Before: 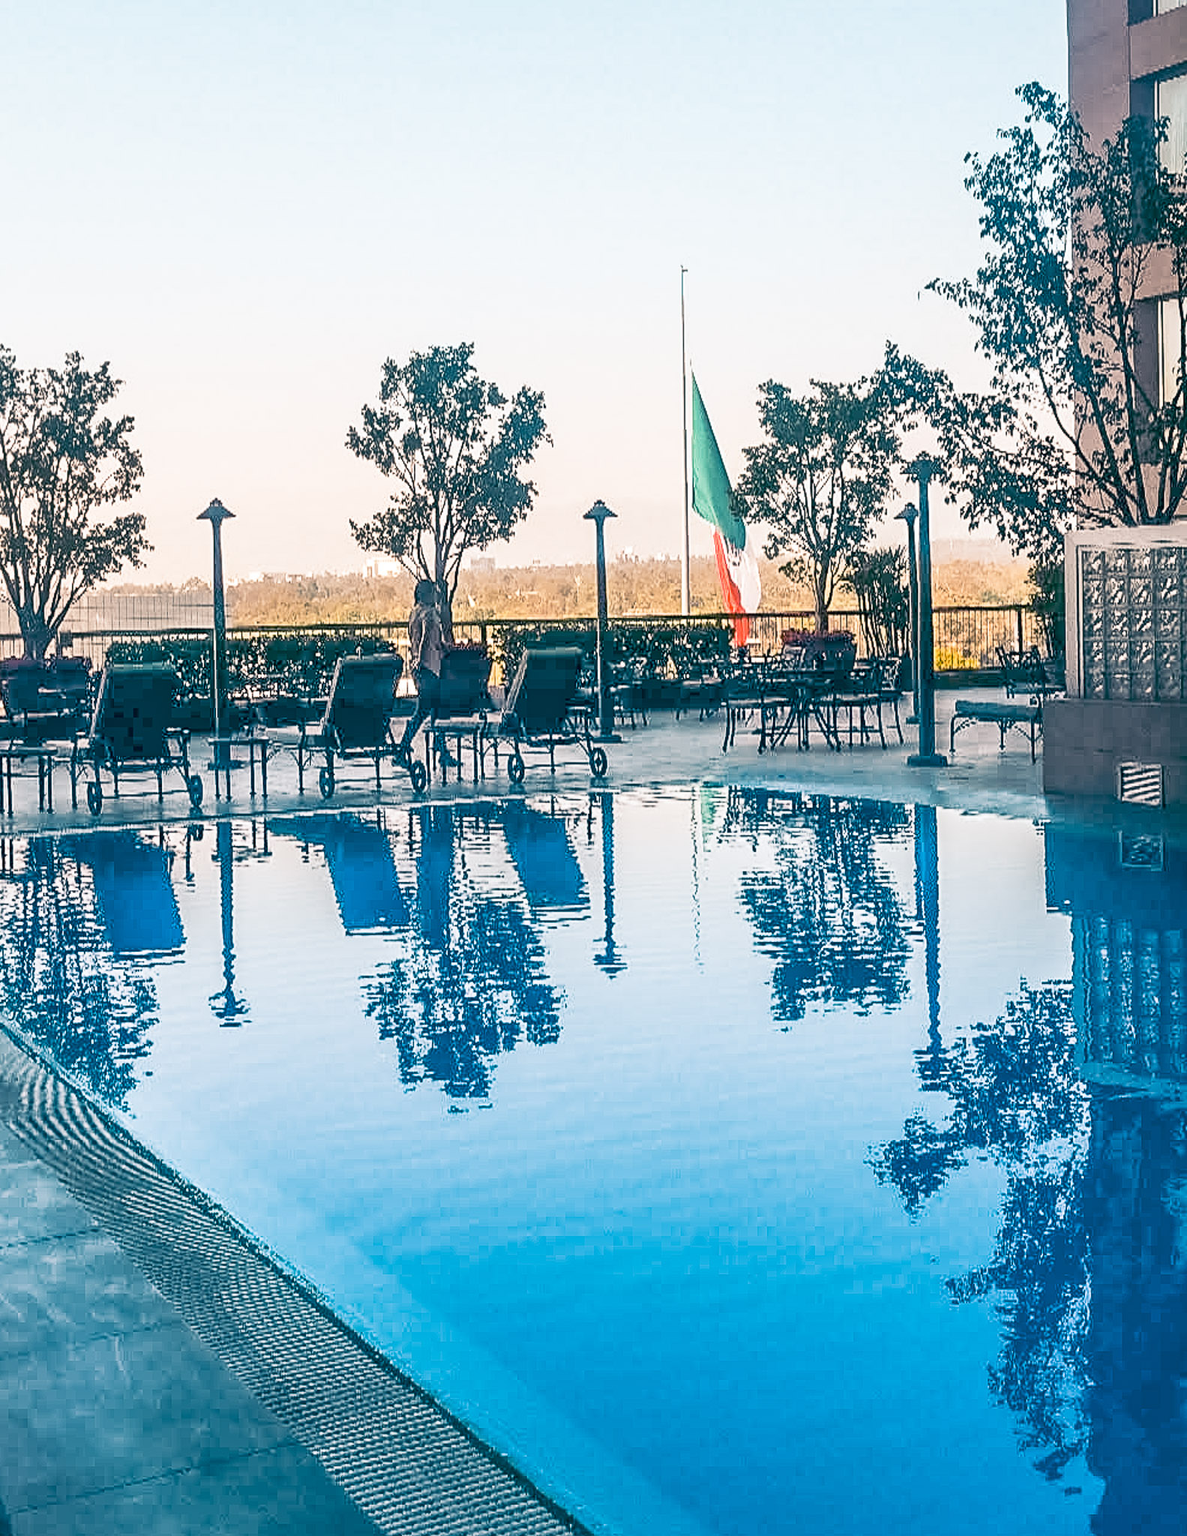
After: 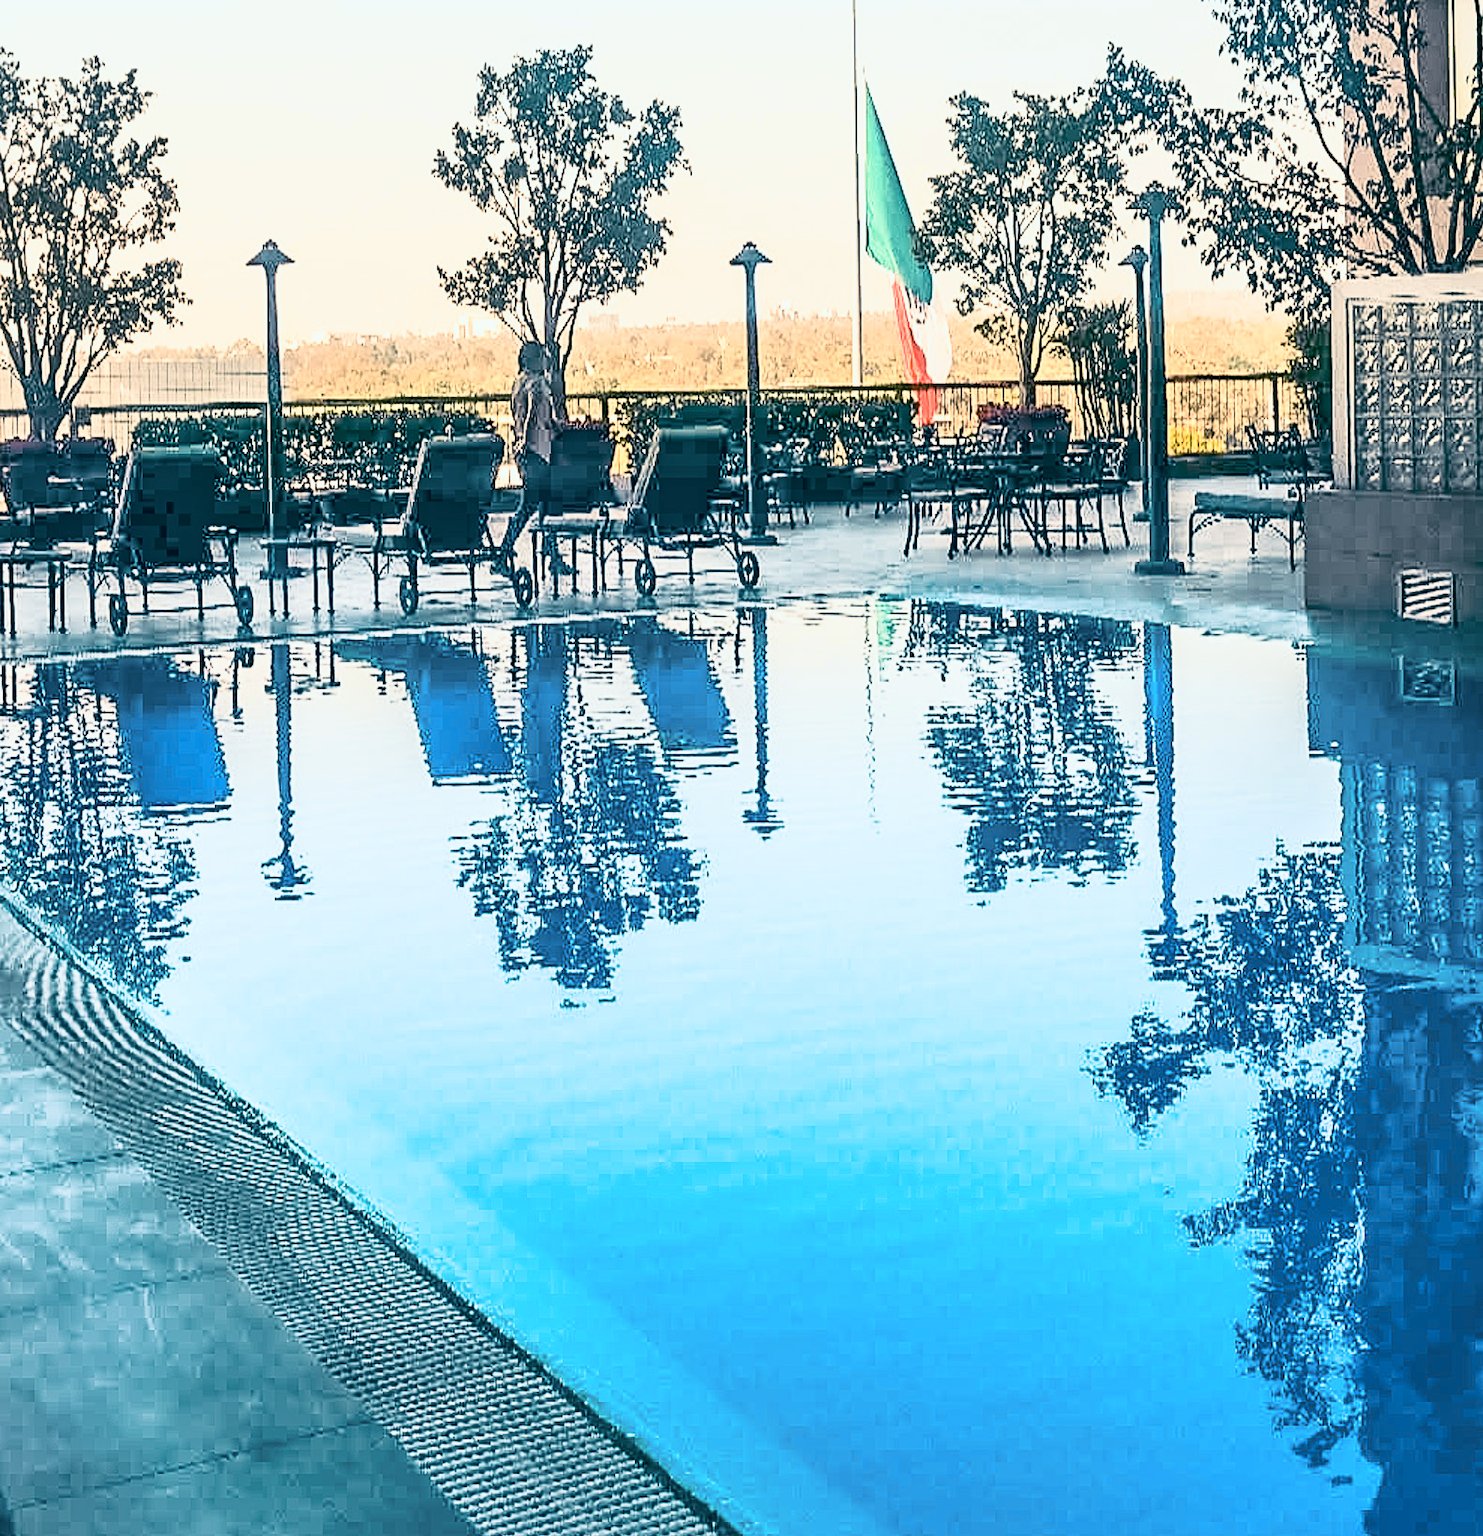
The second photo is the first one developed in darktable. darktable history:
crop and rotate: top 19.998%
tone curve: curves: ch0 [(0, 0.023) (0.087, 0.065) (0.184, 0.168) (0.45, 0.54) (0.57, 0.683) (0.706, 0.841) (0.877, 0.948) (1, 0.984)]; ch1 [(0, 0) (0.388, 0.369) (0.447, 0.447) (0.505, 0.5) (0.534, 0.535) (0.563, 0.563) (0.579, 0.59) (0.644, 0.663) (1, 1)]; ch2 [(0, 0) (0.301, 0.259) (0.385, 0.395) (0.492, 0.496) (0.518, 0.537) (0.583, 0.605) (0.673, 0.667) (1, 1)], color space Lab, independent channels, preserve colors none
white balance: red 0.978, blue 0.999
